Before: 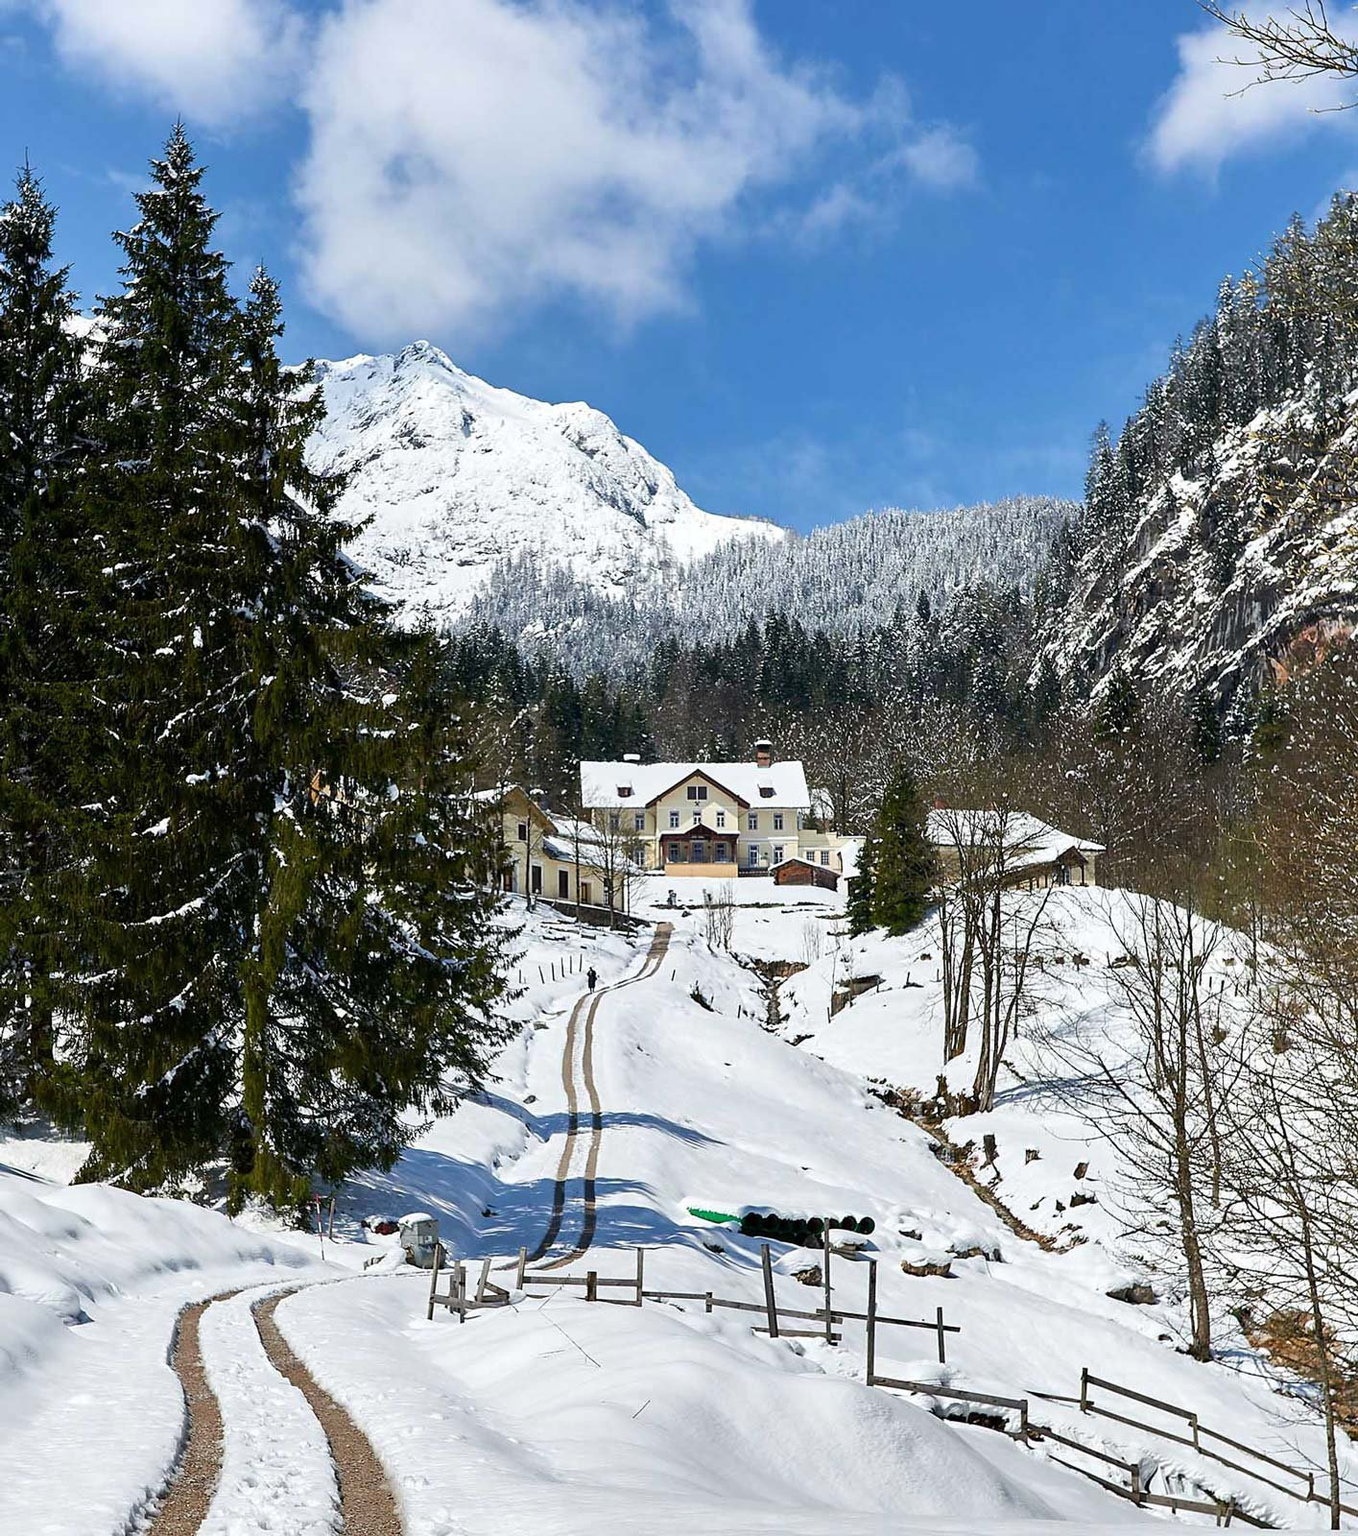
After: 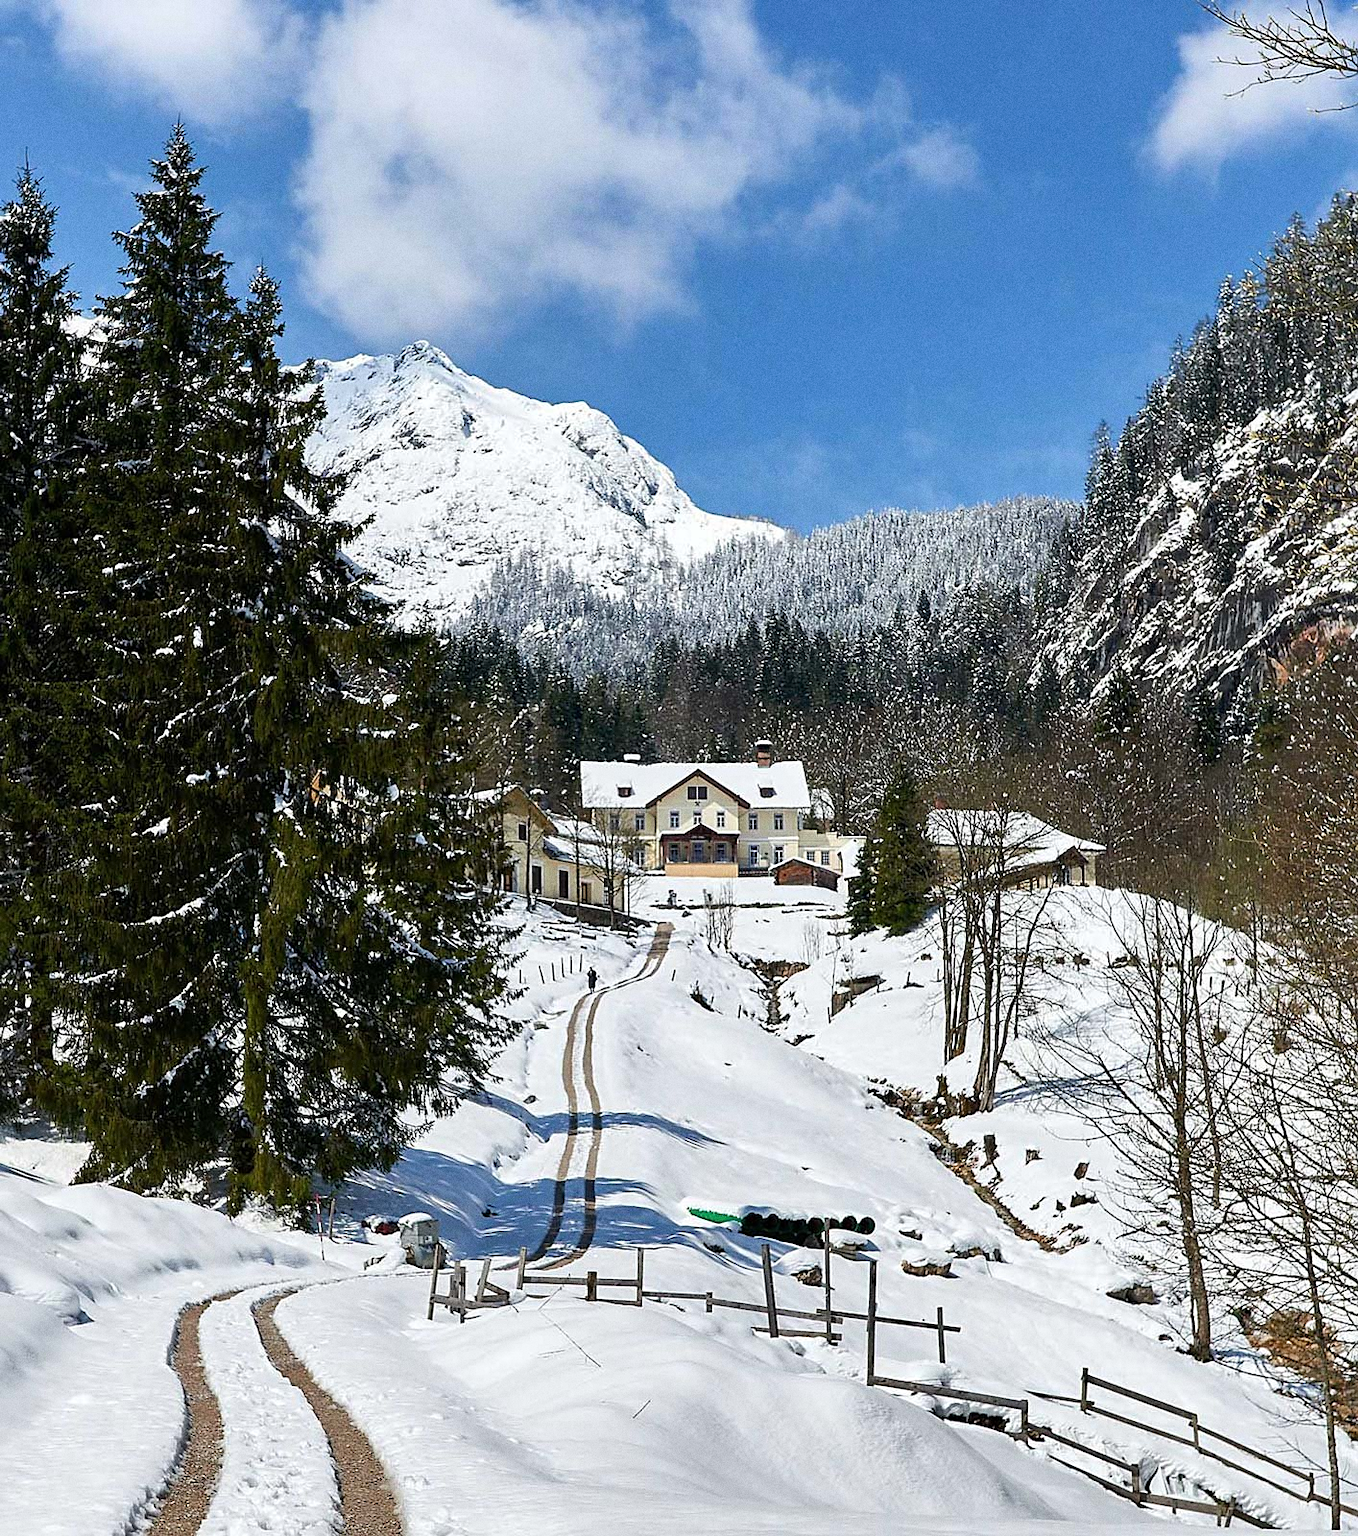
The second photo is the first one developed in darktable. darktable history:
sharpen: amount 0.2
grain: coarseness 0.09 ISO
